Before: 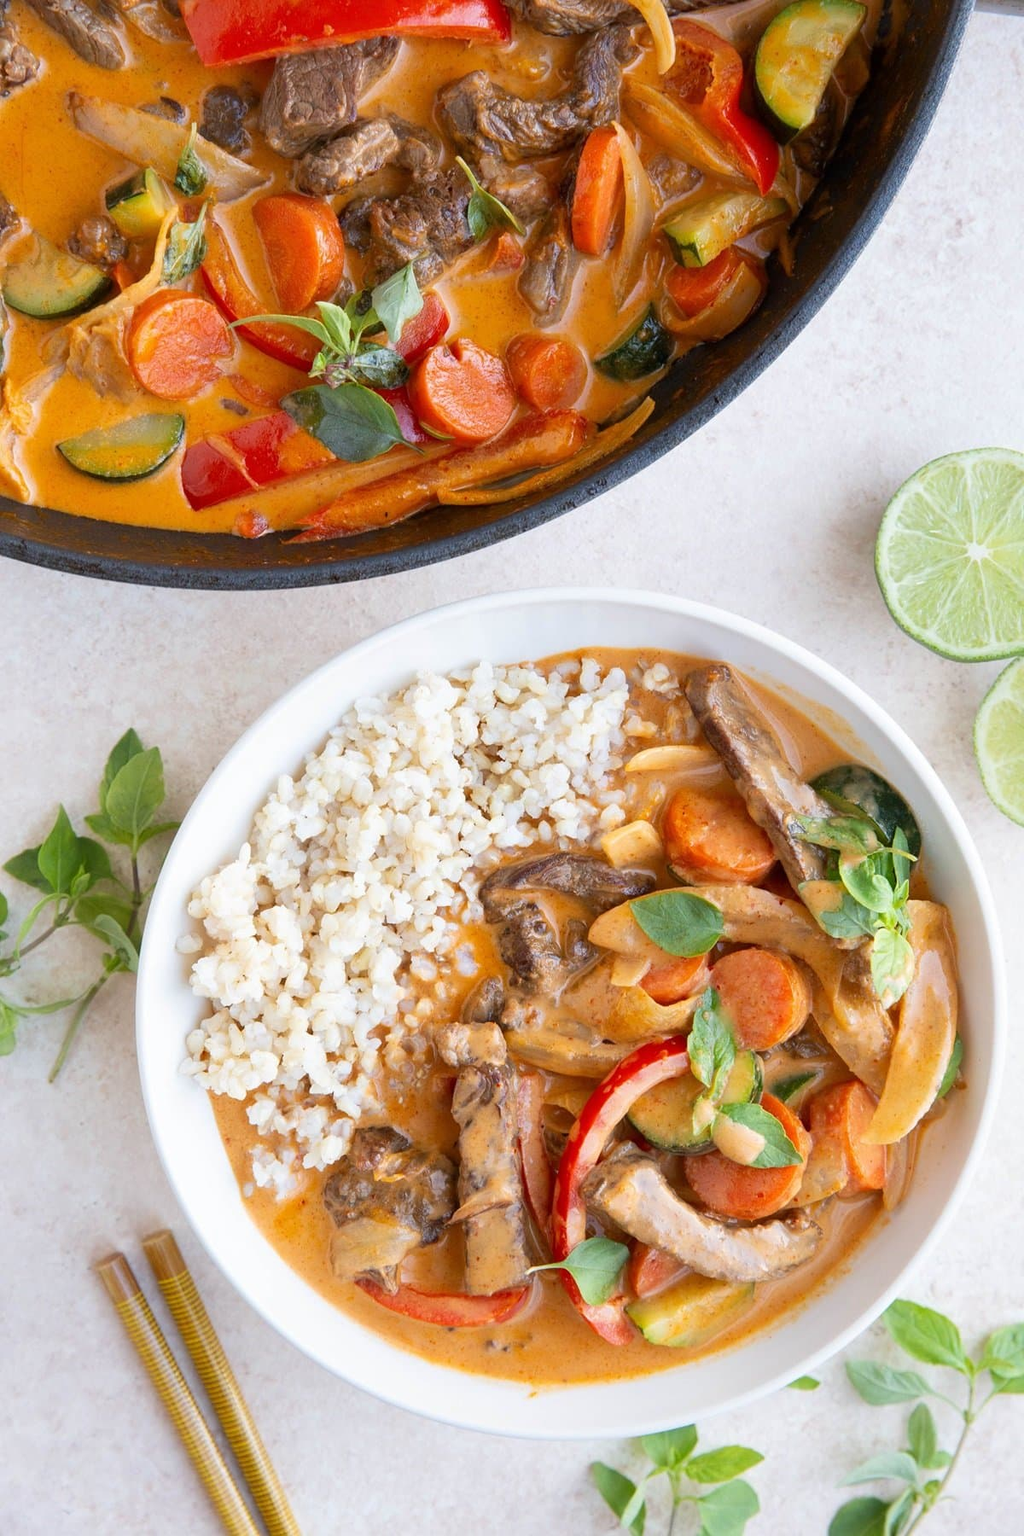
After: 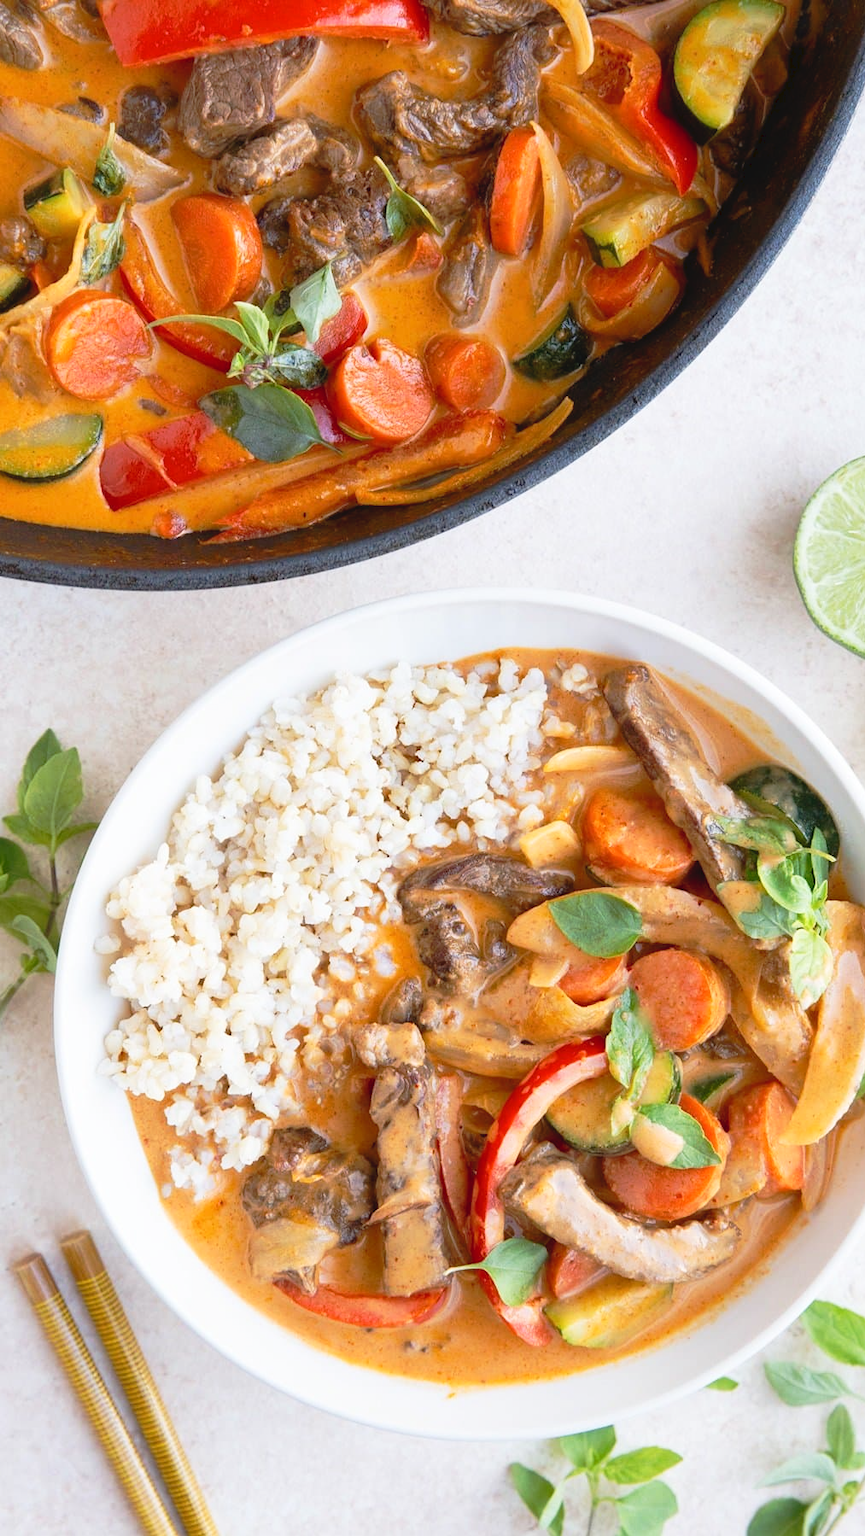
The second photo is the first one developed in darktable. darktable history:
crop: left 8.01%, right 7.455%
tone curve: curves: ch0 [(0, 0) (0.003, 0.049) (0.011, 0.051) (0.025, 0.055) (0.044, 0.065) (0.069, 0.081) (0.1, 0.11) (0.136, 0.15) (0.177, 0.195) (0.224, 0.242) (0.277, 0.308) (0.335, 0.375) (0.399, 0.436) (0.468, 0.5) (0.543, 0.574) (0.623, 0.665) (0.709, 0.761) (0.801, 0.851) (0.898, 0.933) (1, 1)], preserve colors none
